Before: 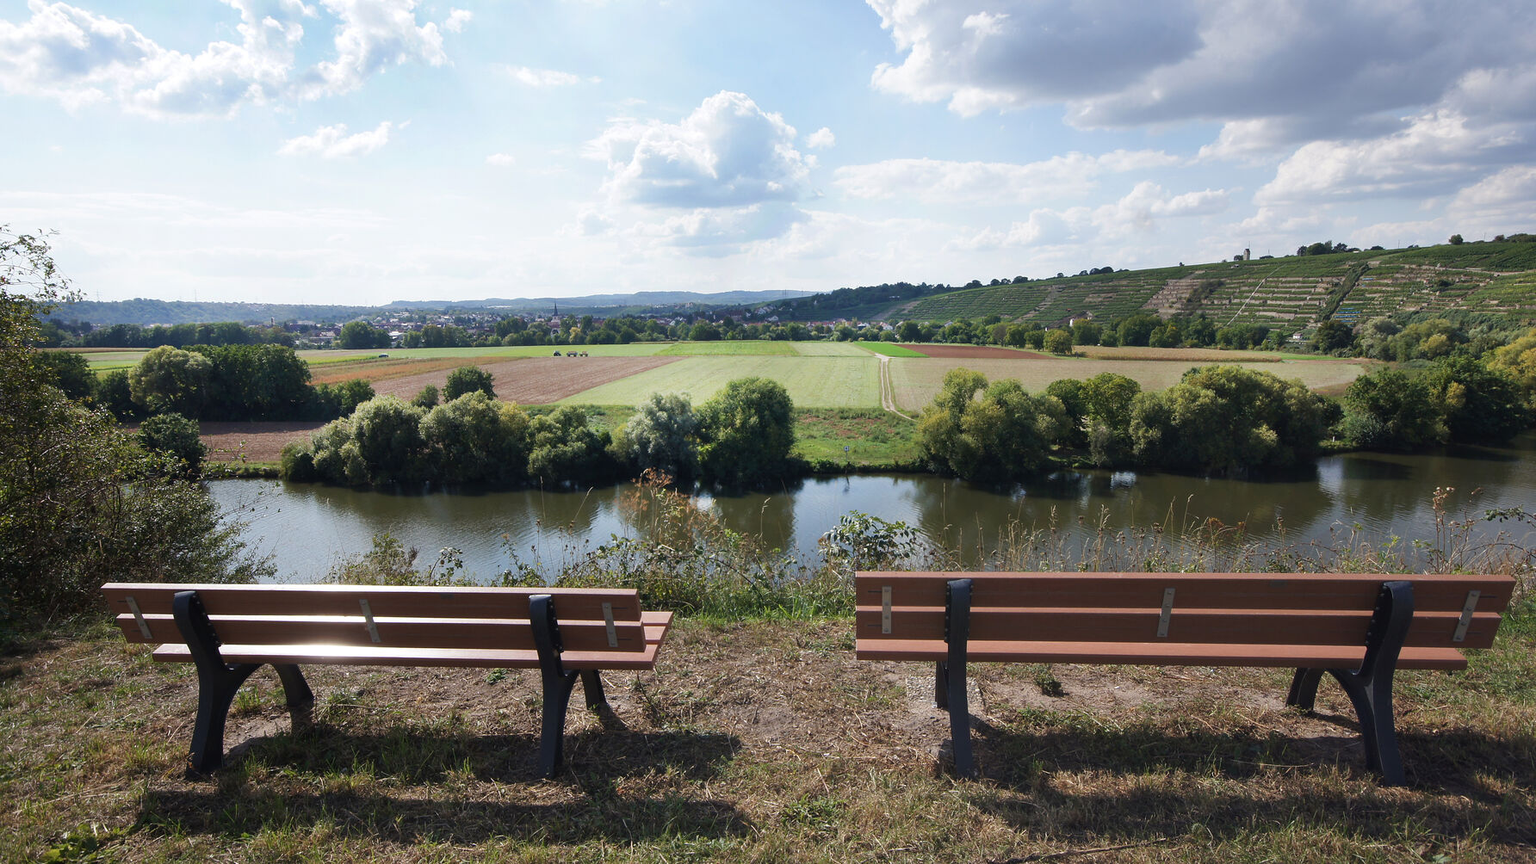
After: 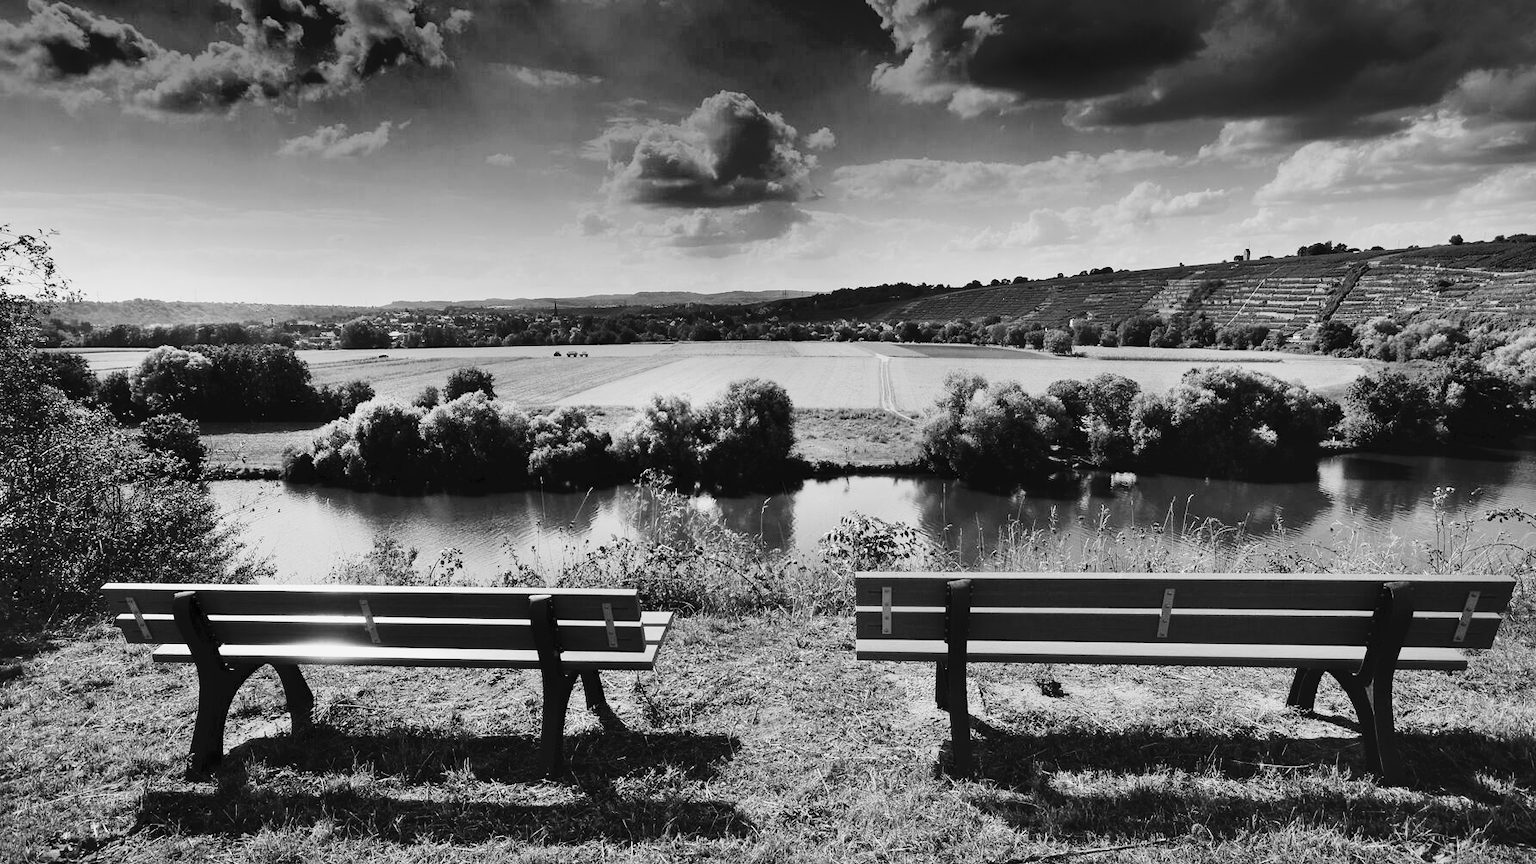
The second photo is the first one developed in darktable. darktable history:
tone curve: curves: ch0 [(0, 0) (0.003, 0.042) (0.011, 0.043) (0.025, 0.047) (0.044, 0.059) (0.069, 0.07) (0.1, 0.085) (0.136, 0.107) (0.177, 0.139) (0.224, 0.185) (0.277, 0.258) (0.335, 0.34) (0.399, 0.434) (0.468, 0.526) (0.543, 0.623) (0.623, 0.709) (0.709, 0.794) (0.801, 0.866) (0.898, 0.919) (1, 1)], preserve colors none
monochrome: on, module defaults
shadows and highlights: radius 123.98, shadows 100, white point adjustment -3, highlights -100, highlights color adjustment 89.84%, soften with gaussian
filmic rgb: middle gray luminance 12.74%, black relative exposure -10.13 EV, white relative exposure 3.47 EV, threshold 6 EV, target black luminance 0%, hardness 5.74, latitude 44.69%, contrast 1.221, highlights saturation mix 5%, shadows ↔ highlights balance 26.78%, add noise in highlights 0, preserve chrominance no, color science v3 (2019), use custom middle-gray values true, iterations of high-quality reconstruction 0, contrast in highlights soft, enable highlight reconstruction true
